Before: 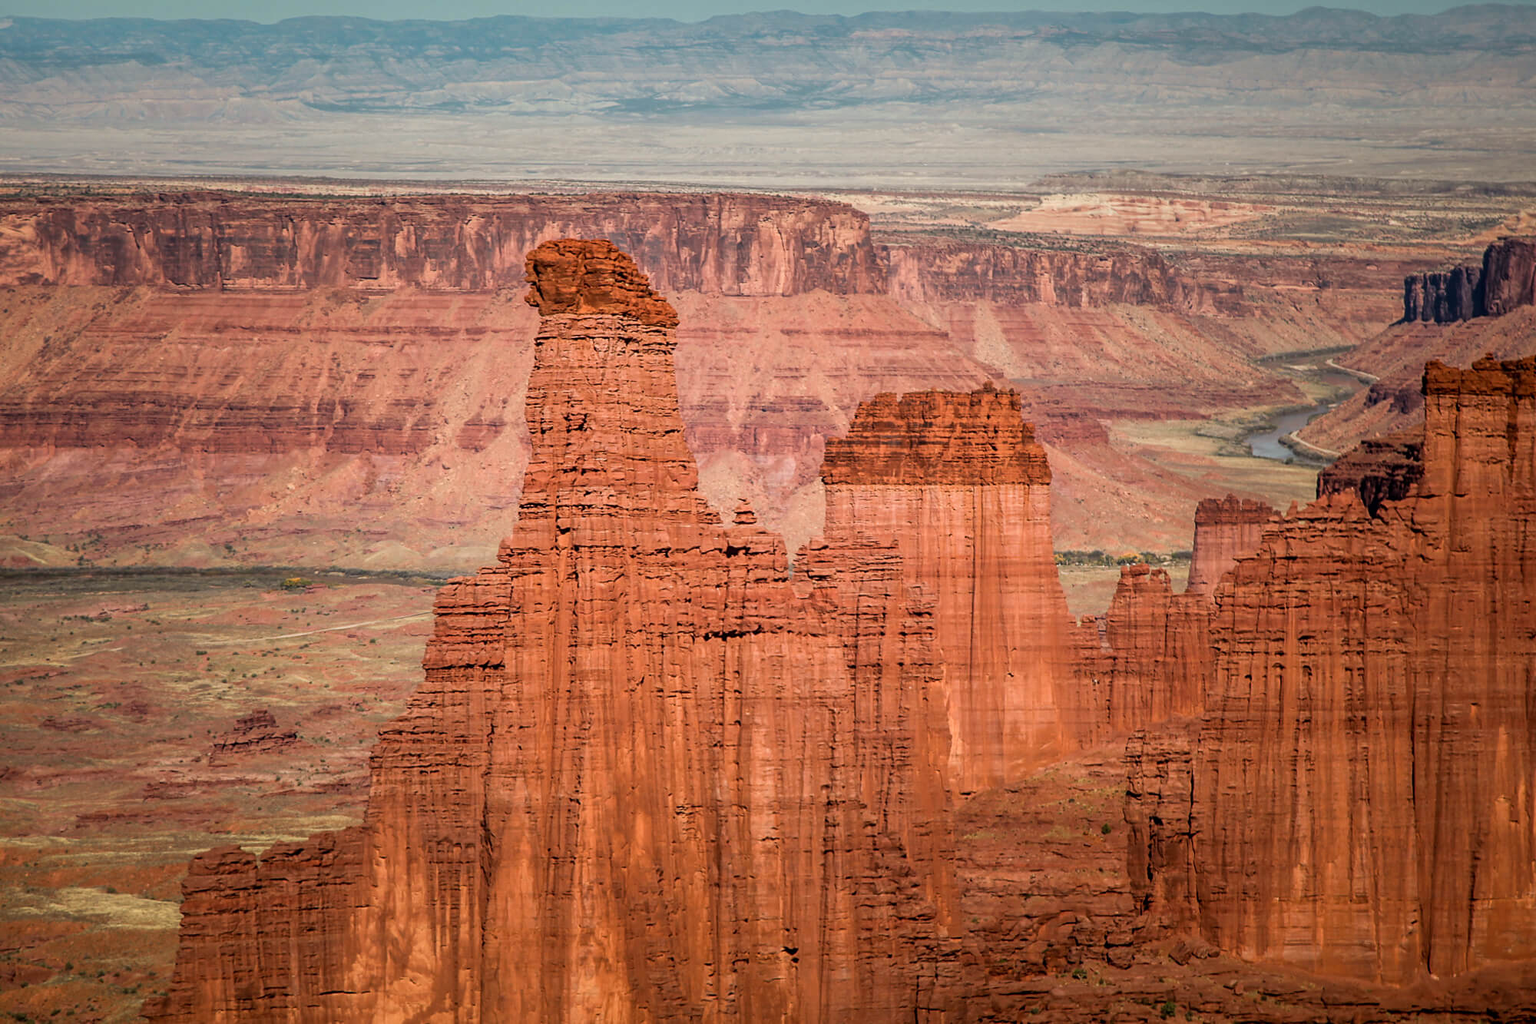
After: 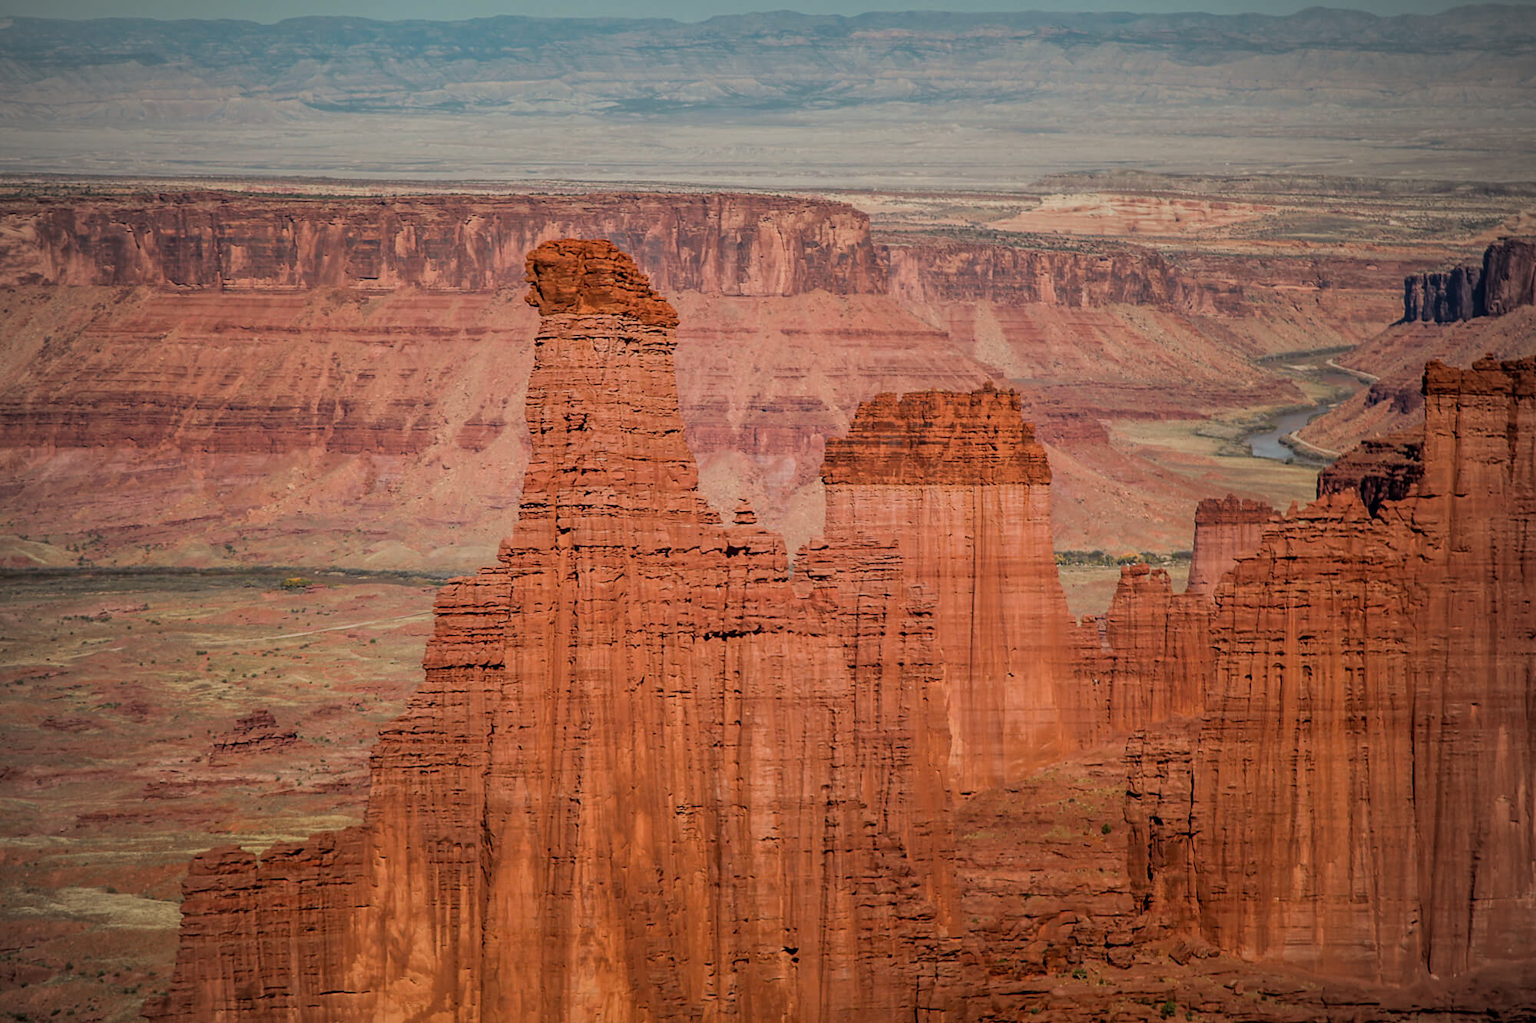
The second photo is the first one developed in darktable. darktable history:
vignetting: on, module defaults
tone equalizer: -8 EV 0.25 EV, -7 EV 0.417 EV, -6 EV 0.417 EV, -5 EV 0.25 EV, -3 EV -0.25 EV, -2 EV -0.417 EV, -1 EV -0.417 EV, +0 EV -0.25 EV, edges refinement/feathering 500, mask exposure compensation -1.57 EV, preserve details guided filter
